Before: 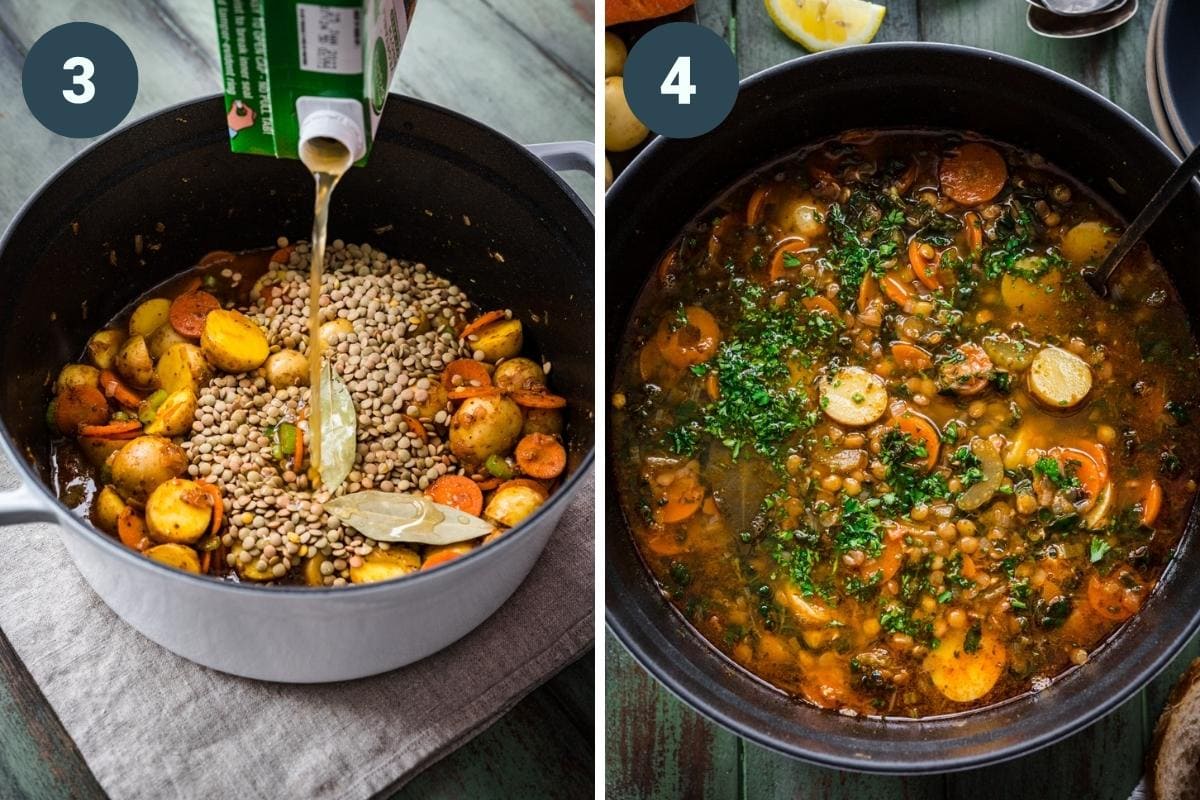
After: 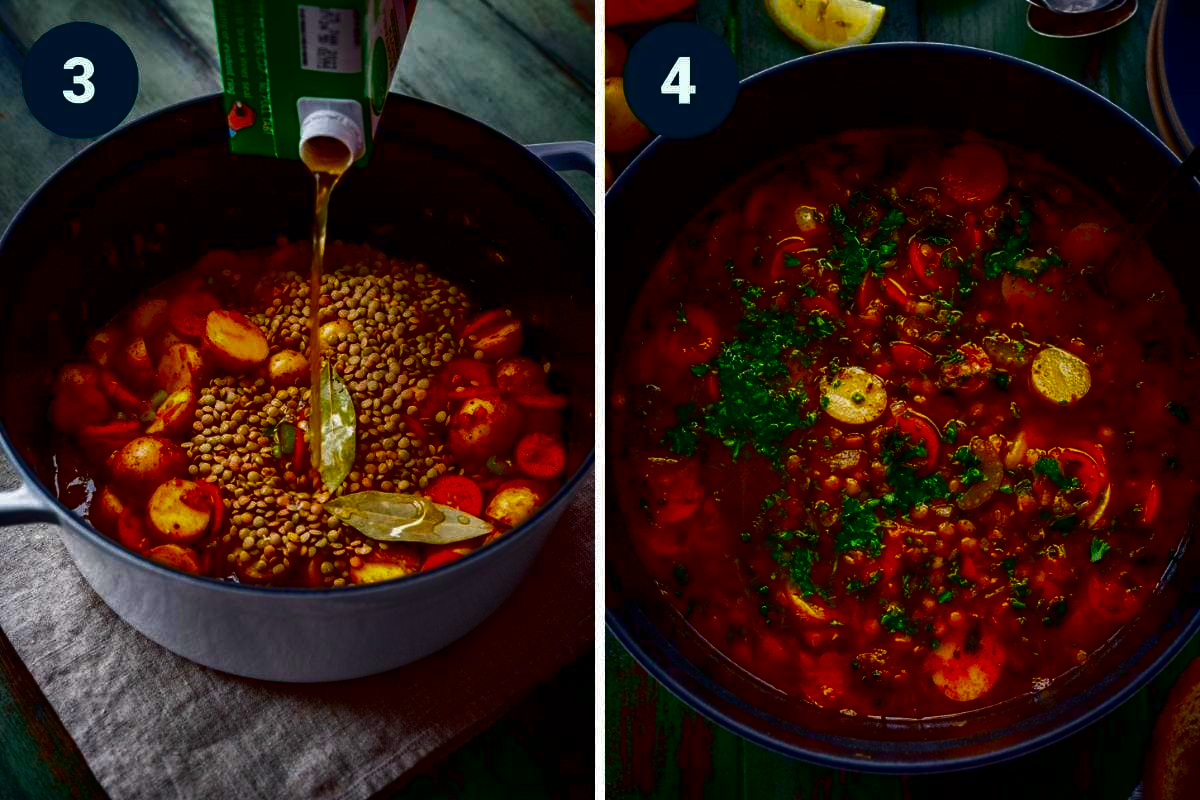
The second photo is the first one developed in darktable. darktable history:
contrast brightness saturation: brightness -0.99, saturation 0.999
